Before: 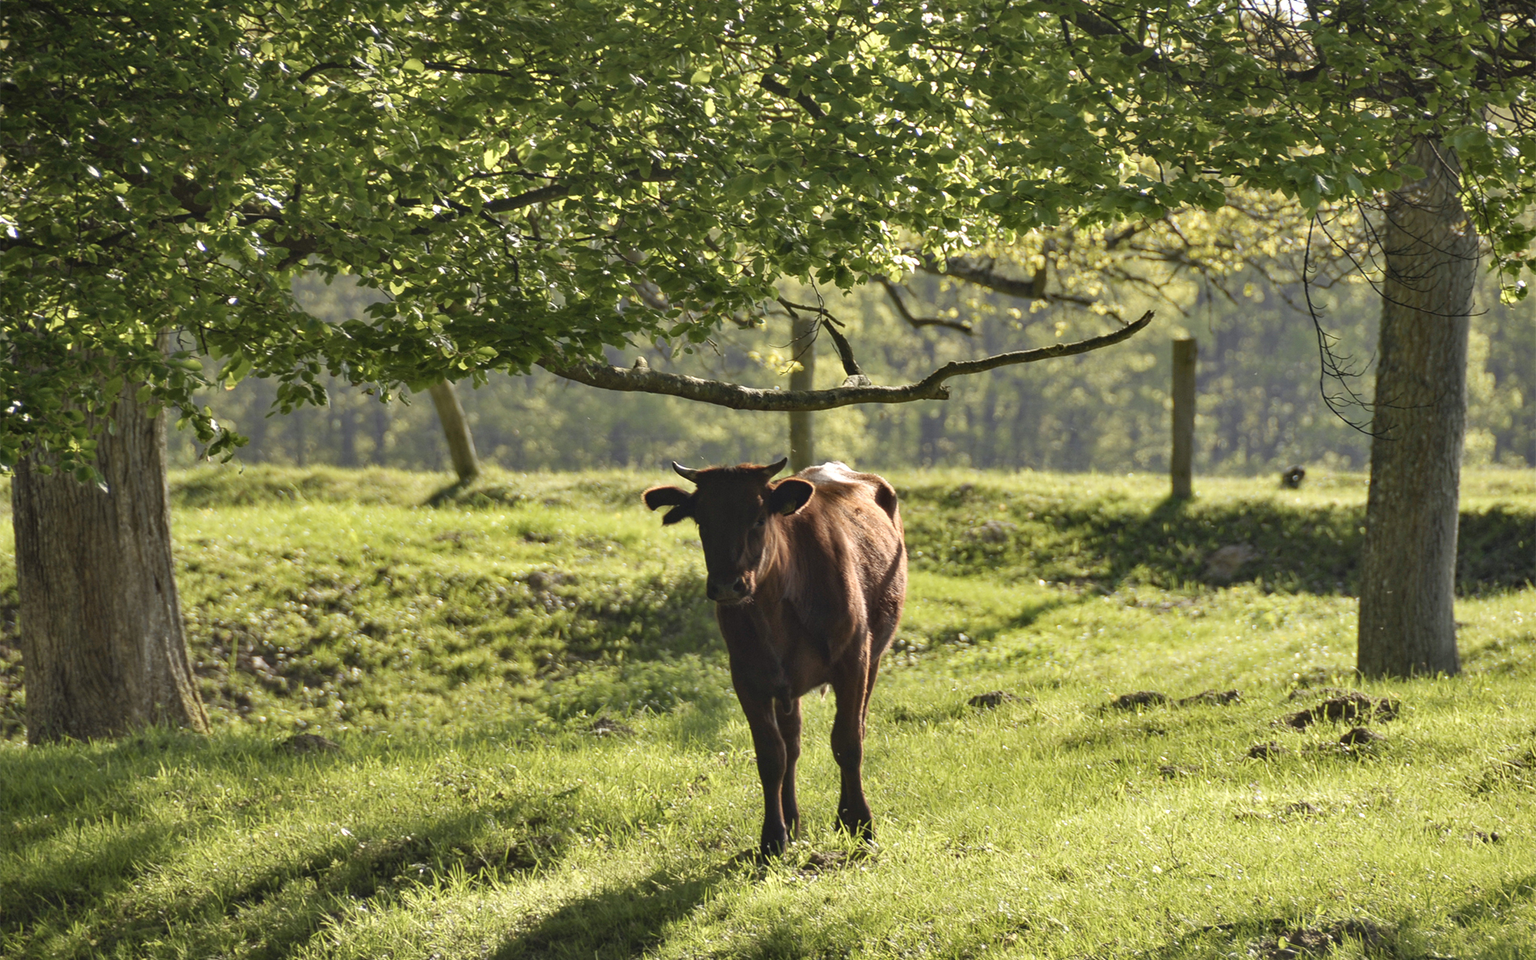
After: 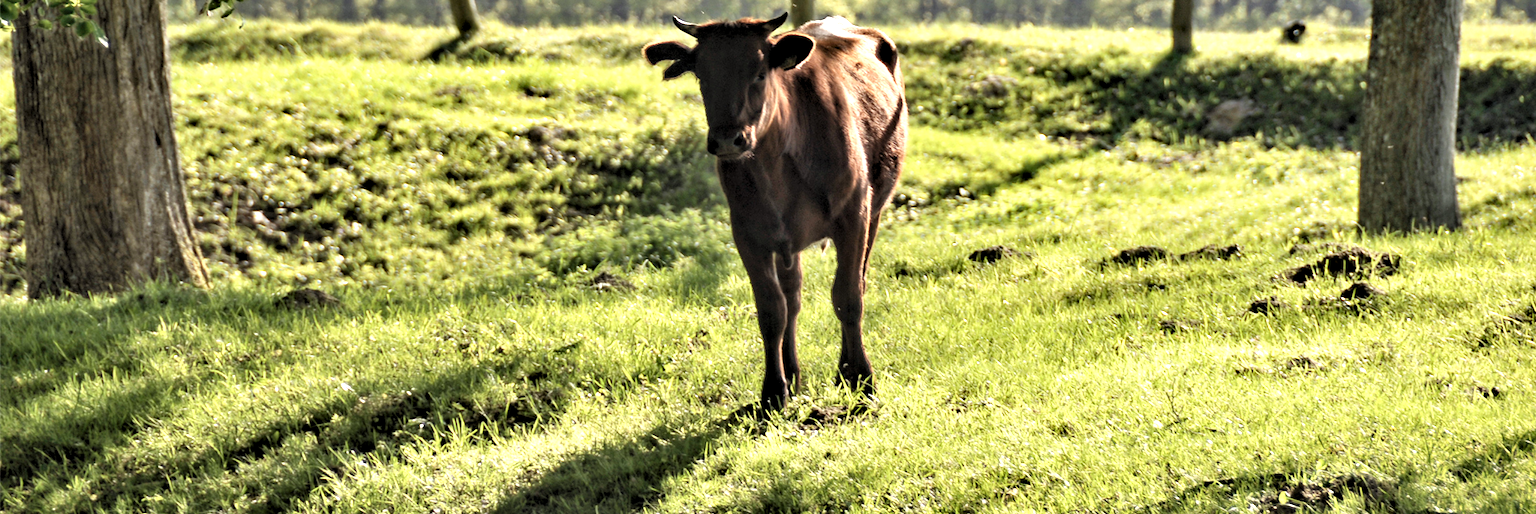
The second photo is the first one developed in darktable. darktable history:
crop and rotate: top 46.459%, right 0.015%
contrast brightness saturation: brightness 0.124
tone equalizer: on, module defaults
contrast equalizer: octaves 7, y [[0.511, 0.558, 0.631, 0.632, 0.559, 0.512], [0.5 ×6], [0.507, 0.559, 0.627, 0.644, 0.647, 0.647], [0 ×6], [0 ×6]]
levels: levels [0.062, 0.494, 0.925]
